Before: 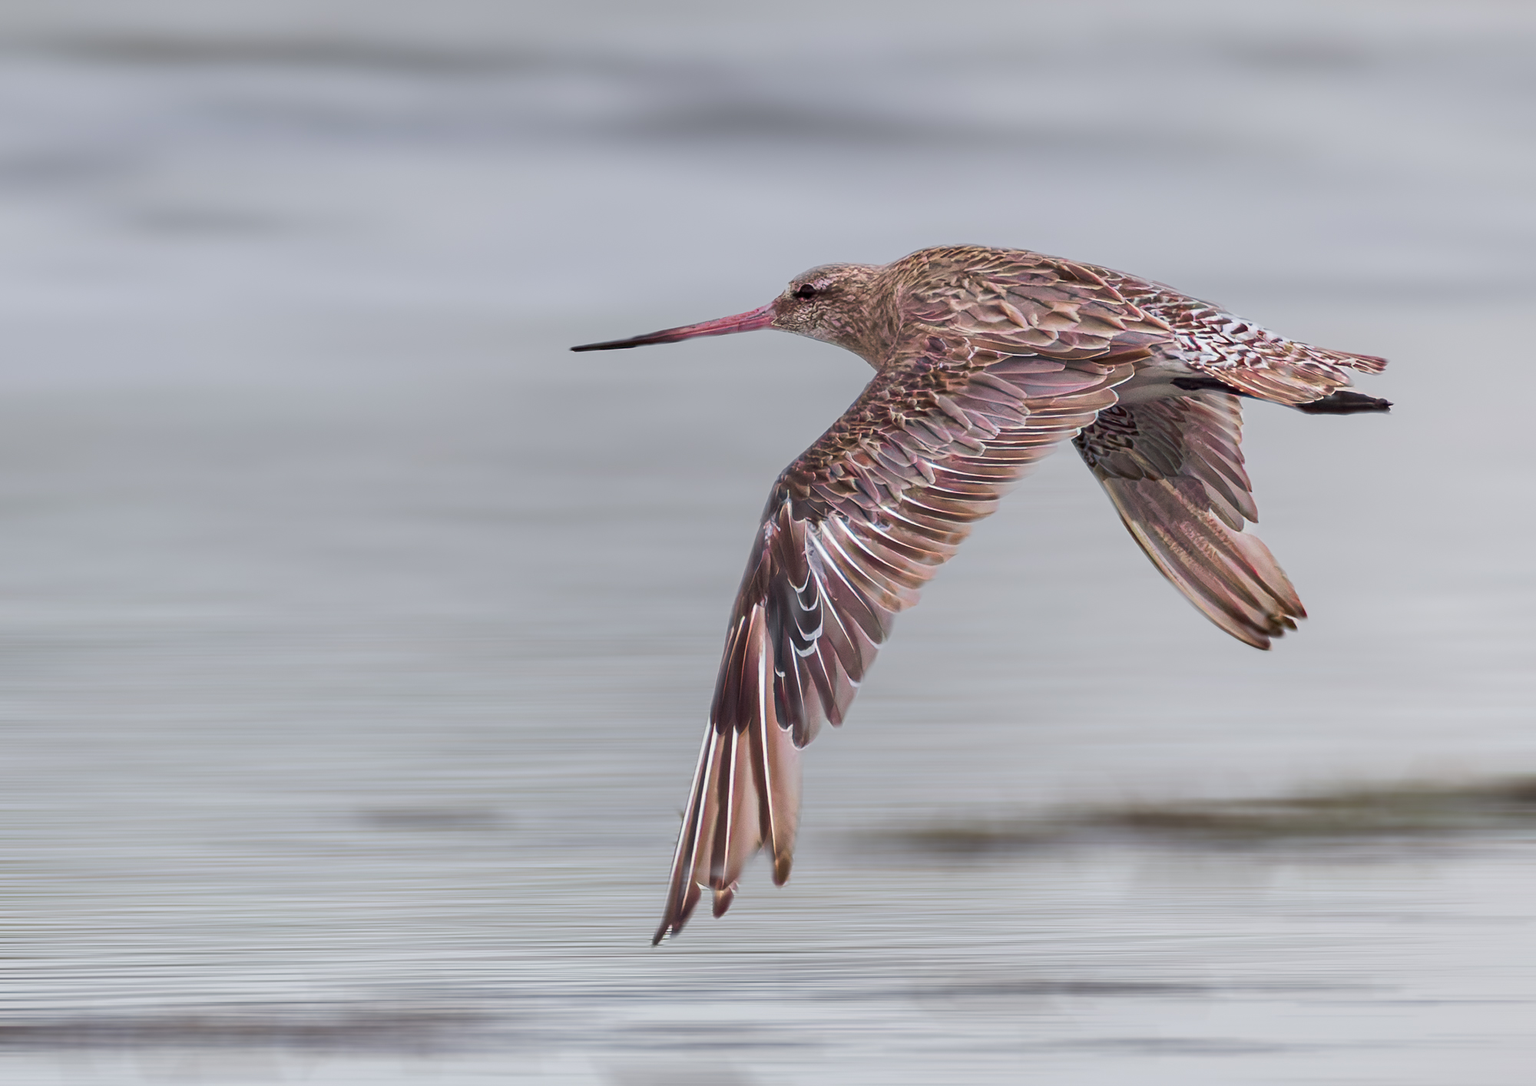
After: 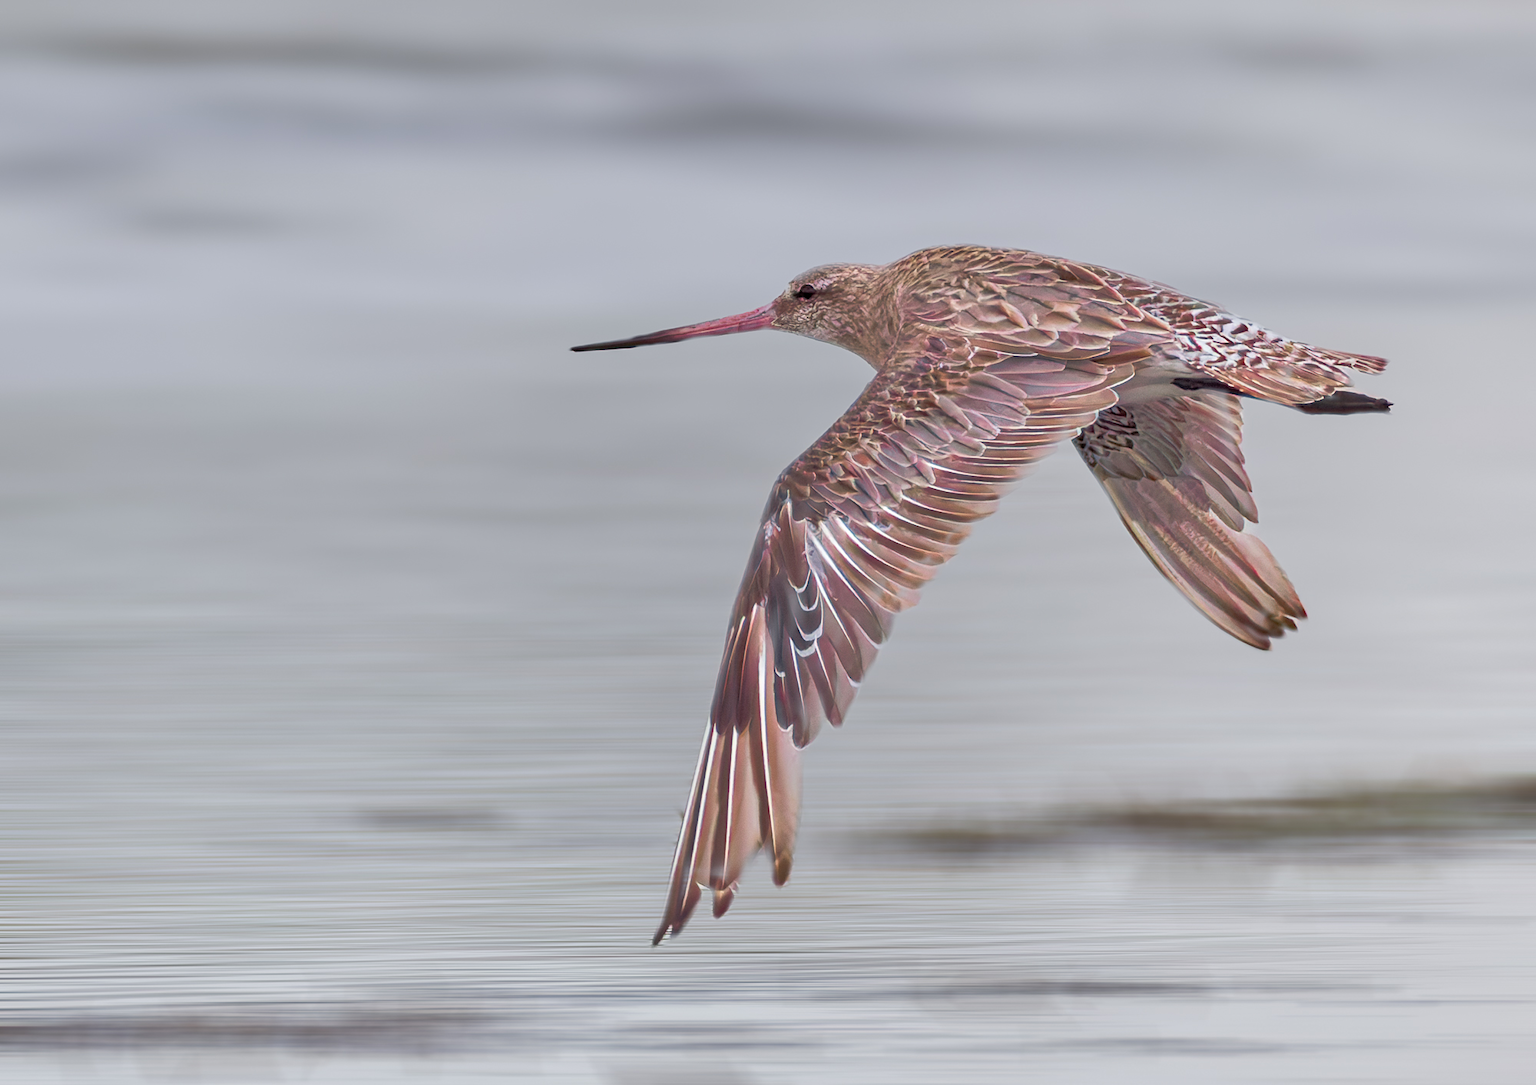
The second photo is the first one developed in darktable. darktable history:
tone equalizer: -7 EV 0.161 EV, -6 EV 0.567 EV, -5 EV 1.16 EV, -4 EV 1.31 EV, -3 EV 1.13 EV, -2 EV 0.6 EV, -1 EV 0.148 EV
